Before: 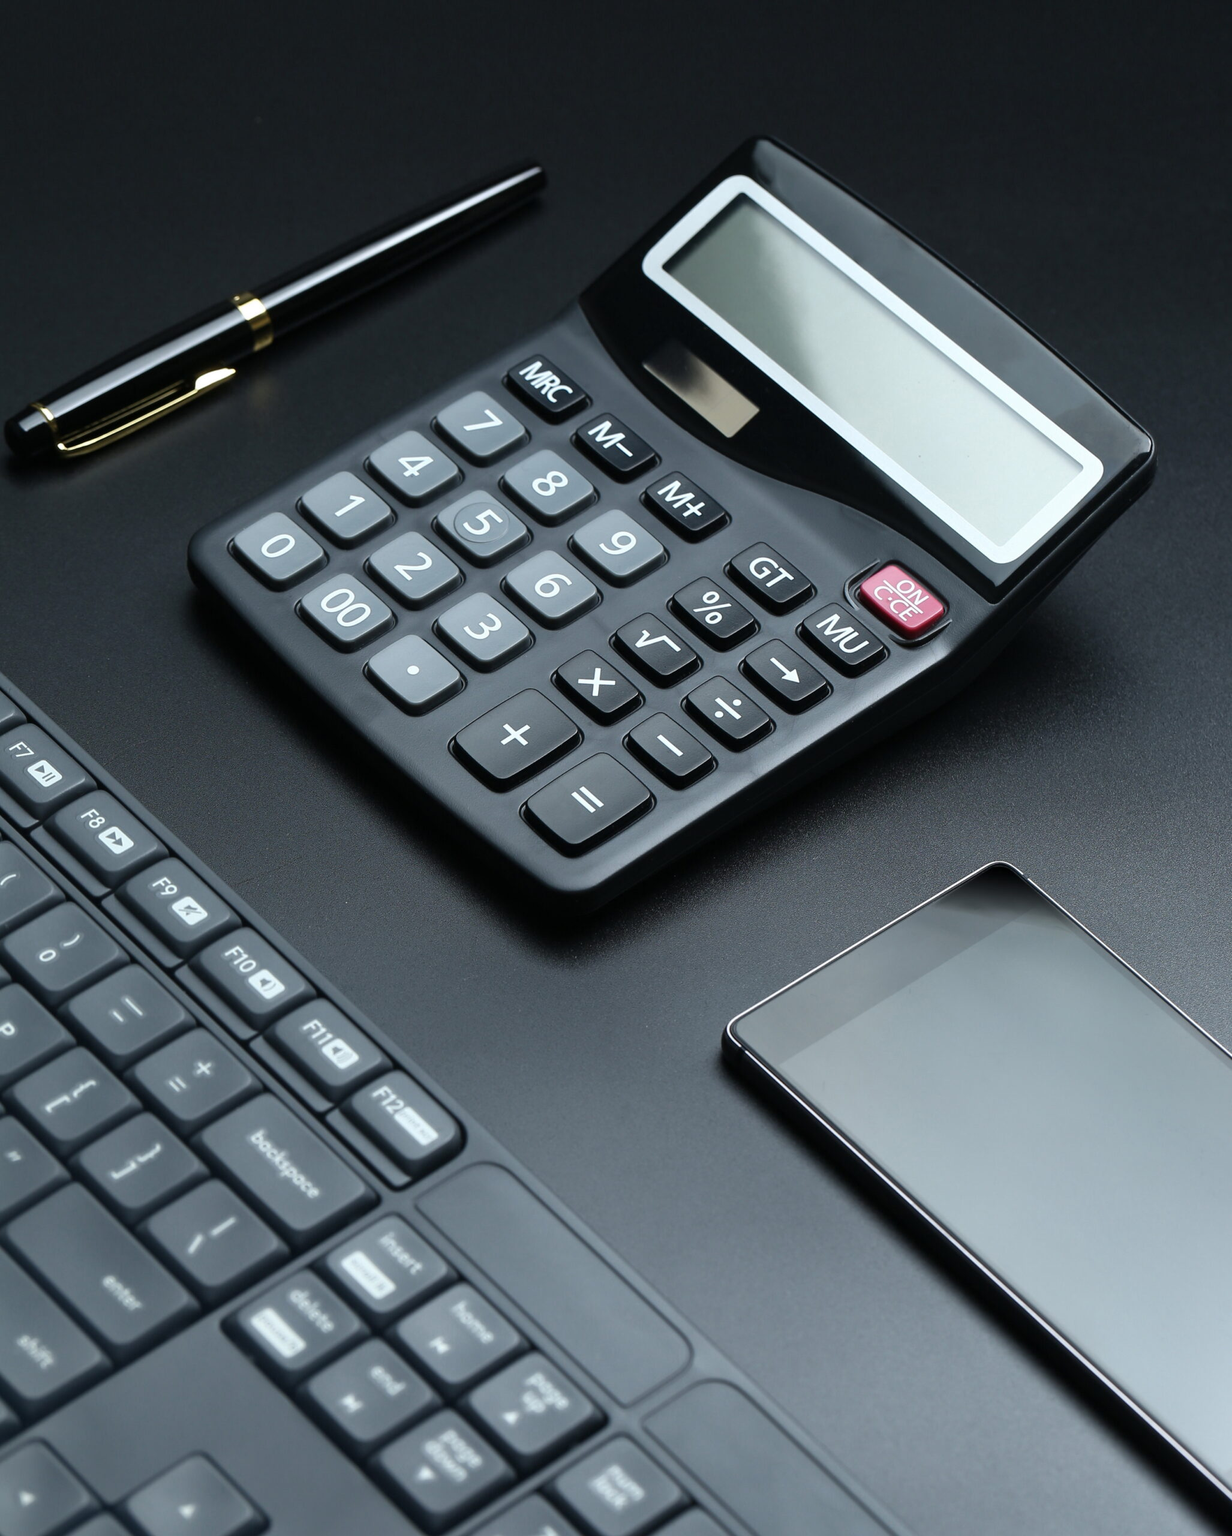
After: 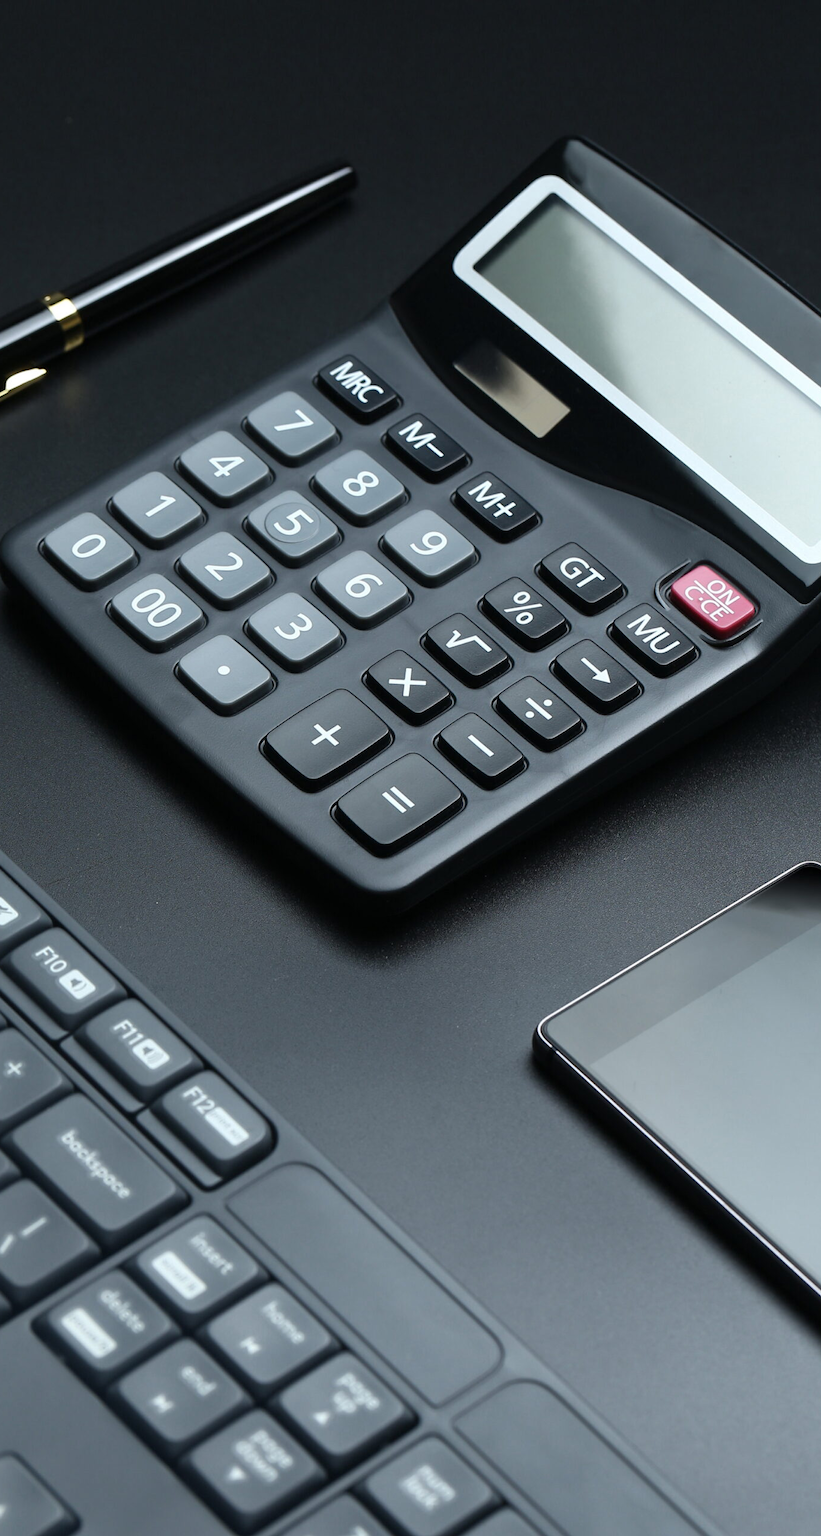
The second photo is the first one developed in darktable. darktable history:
crop: left 15.415%, right 17.889%
shadows and highlights: radius 329.43, shadows 53.73, highlights -98.74, compress 94.18%, soften with gaussian
